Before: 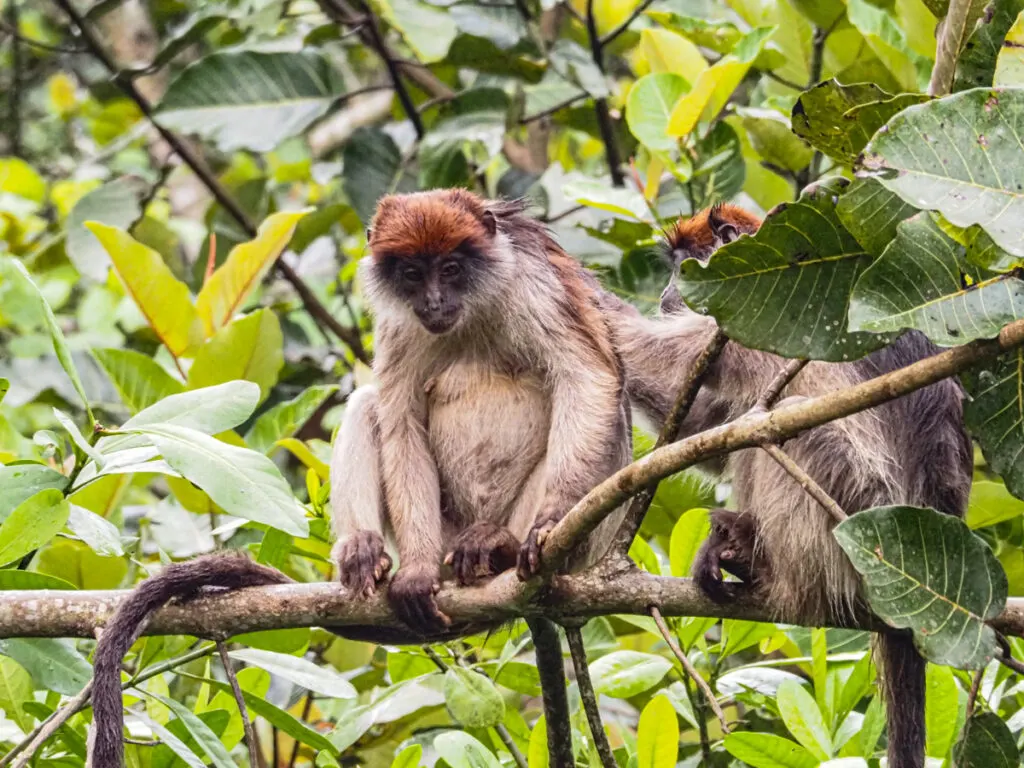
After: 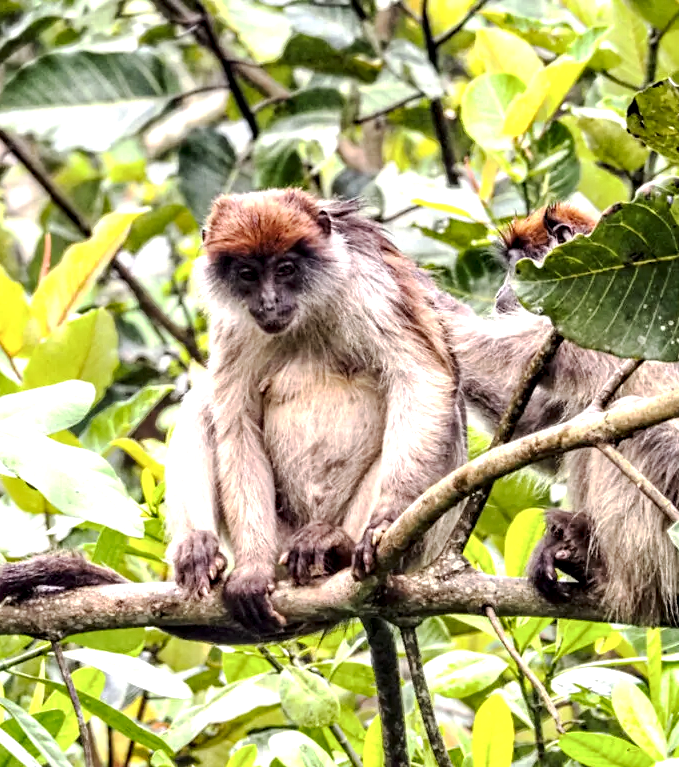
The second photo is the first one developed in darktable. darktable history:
crop and rotate: left 16.148%, right 17.528%
tone equalizer: -8 EV -0.741 EV, -7 EV -0.714 EV, -6 EV -0.585 EV, -5 EV -0.424 EV, -3 EV 0.396 EV, -2 EV 0.6 EV, -1 EV 0.674 EV, +0 EV 0.762 EV, mask exposure compensation -0.511 EV
base curve: curves: ch0 [(0, 0) (0.262, 0.32) (0.722, 0.705) (1, 1)], preserve colors none
contrast equalizer: octaves 7, y [[0.586, 0.584, 0.576, 0.565, 0.552, 0.539], [0.5 ×6], [0.97, 0.959, 0.919, 0.859, 0.789, 0.717], [0 ×6], [0 ×6]]
